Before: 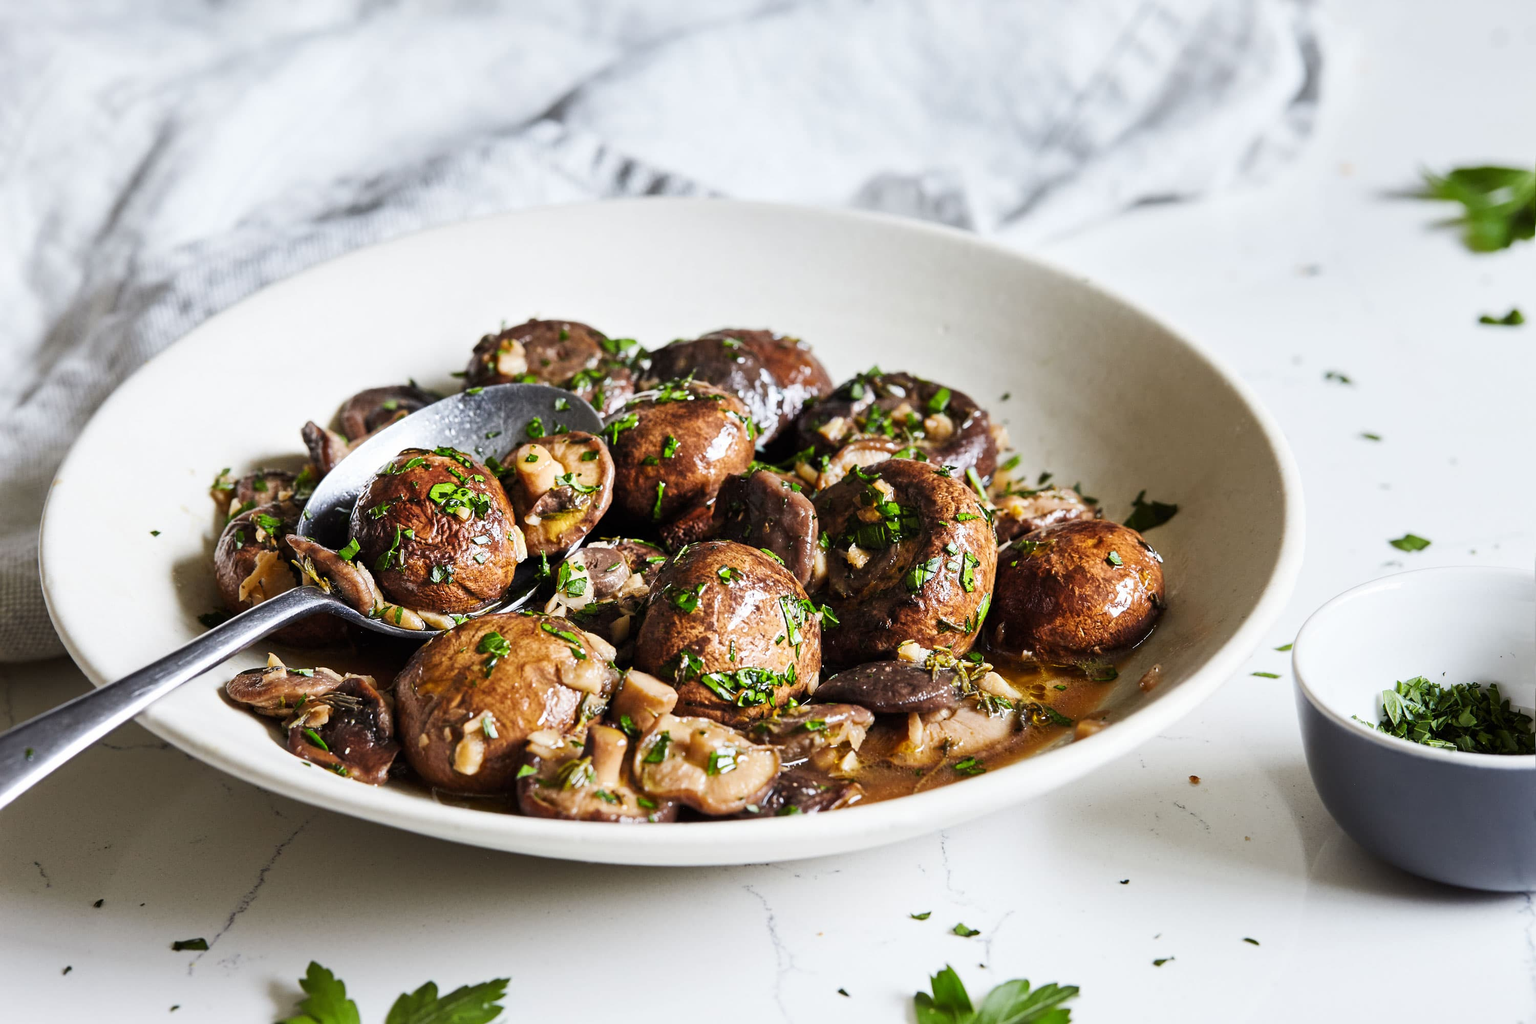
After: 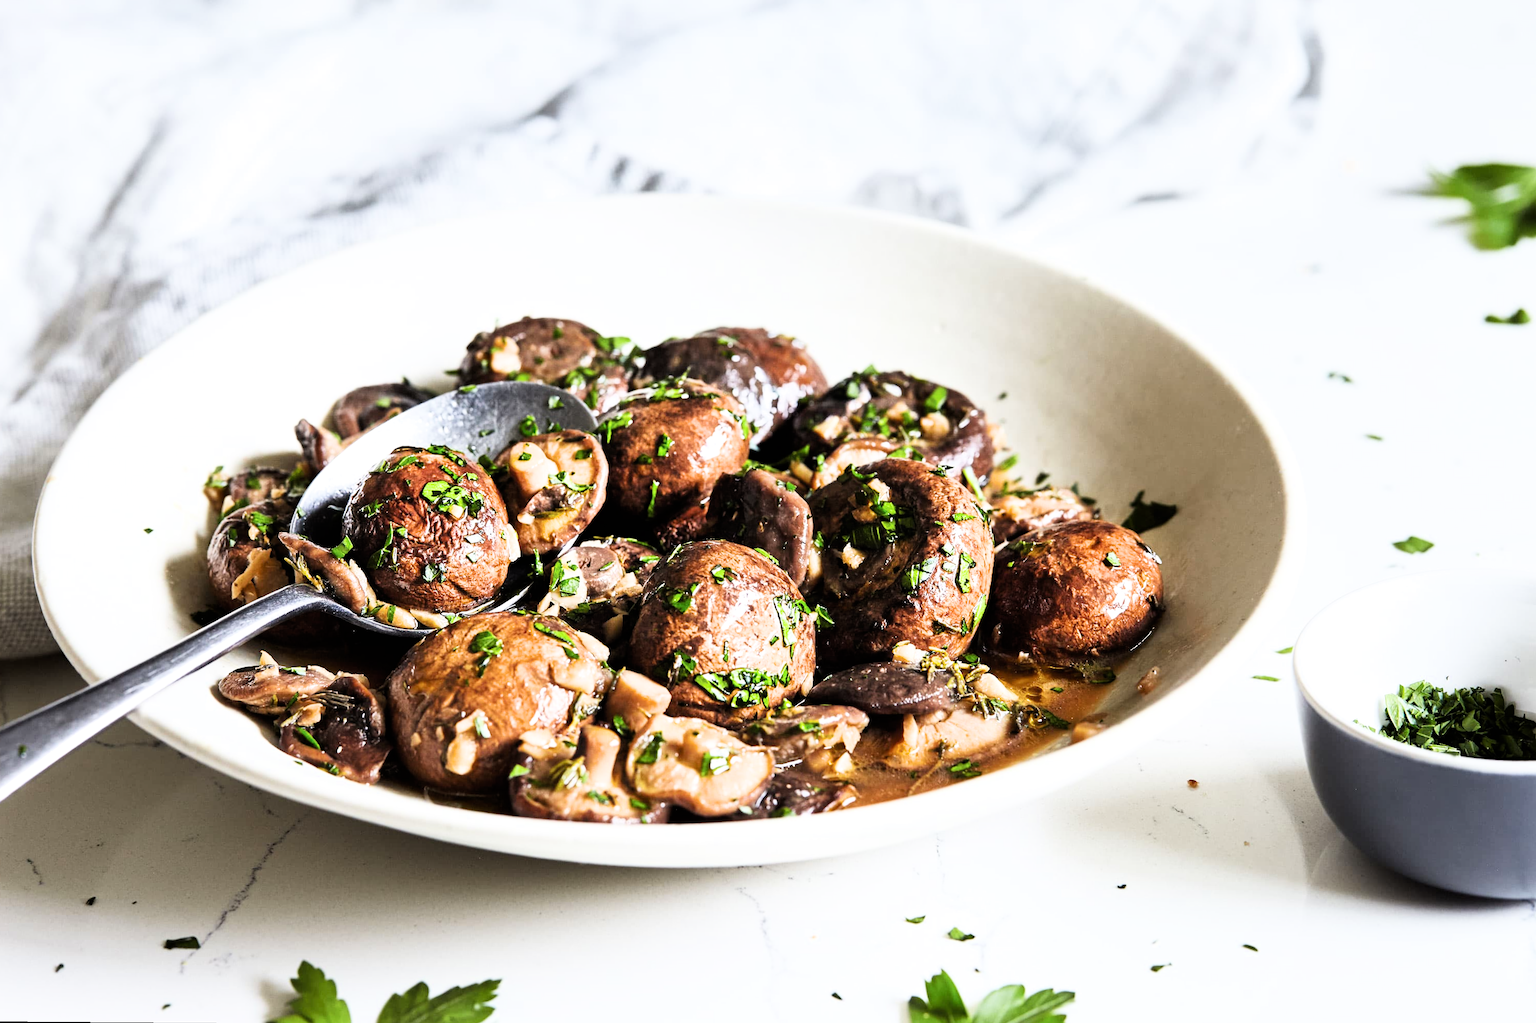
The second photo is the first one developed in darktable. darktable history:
exposure: black level correction 0, exposure 0.7 EV, compensate exposure bias true, compensate highlight preservation false
filmic rgb: black relative exposure -8.07 EV, white relative exposure 3 EV, hardness 5.35, contrast 1.25
rotate and perspective: rotation 0.192°, lens shift (horizontal) -0.015, crop left 0.005, crop right 0.996, crop top 0.006, crop bottom 0.99
